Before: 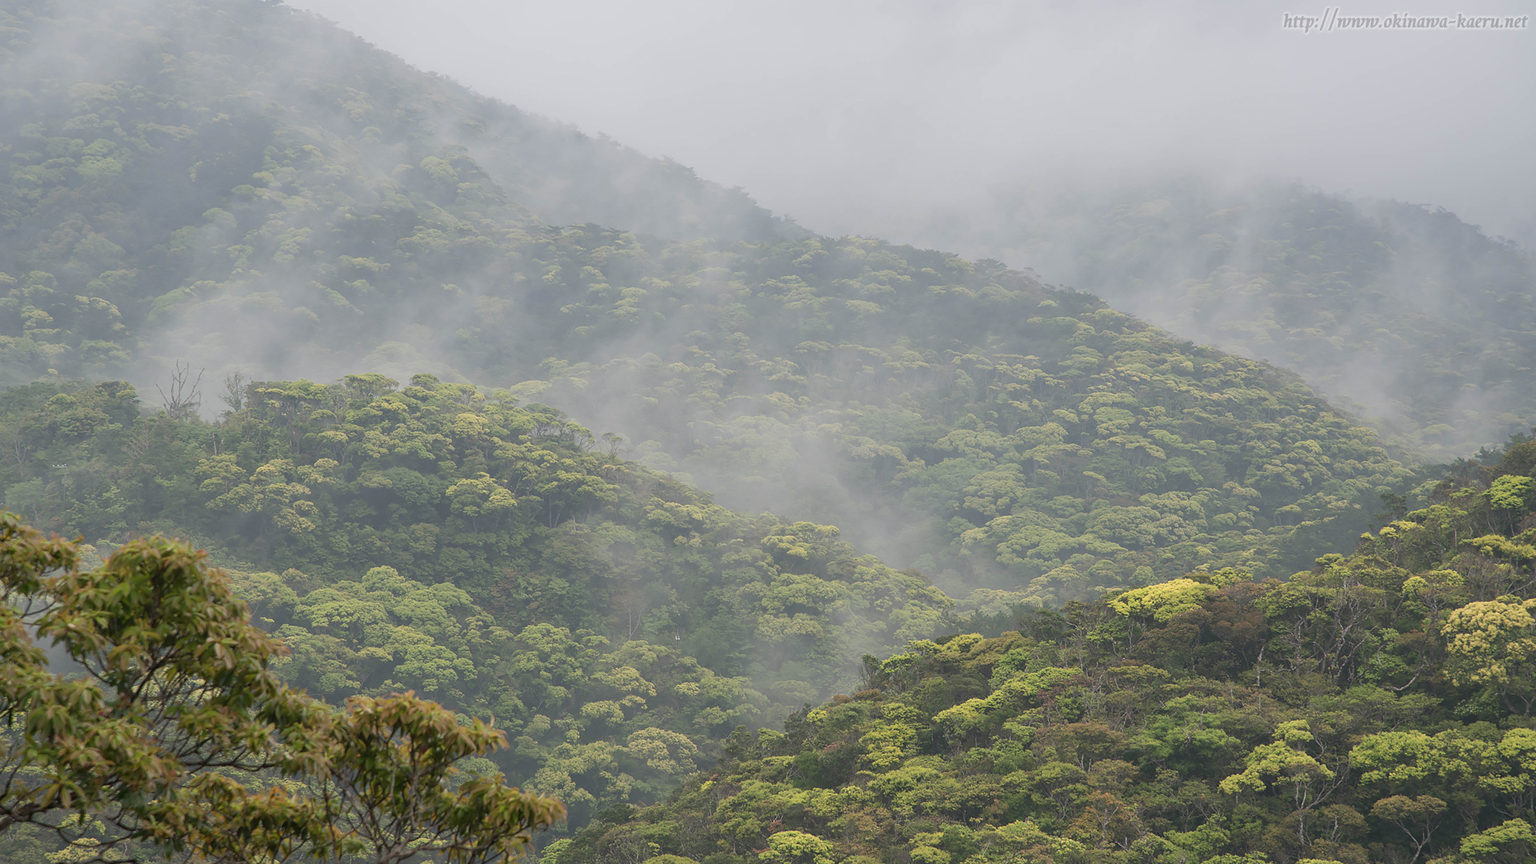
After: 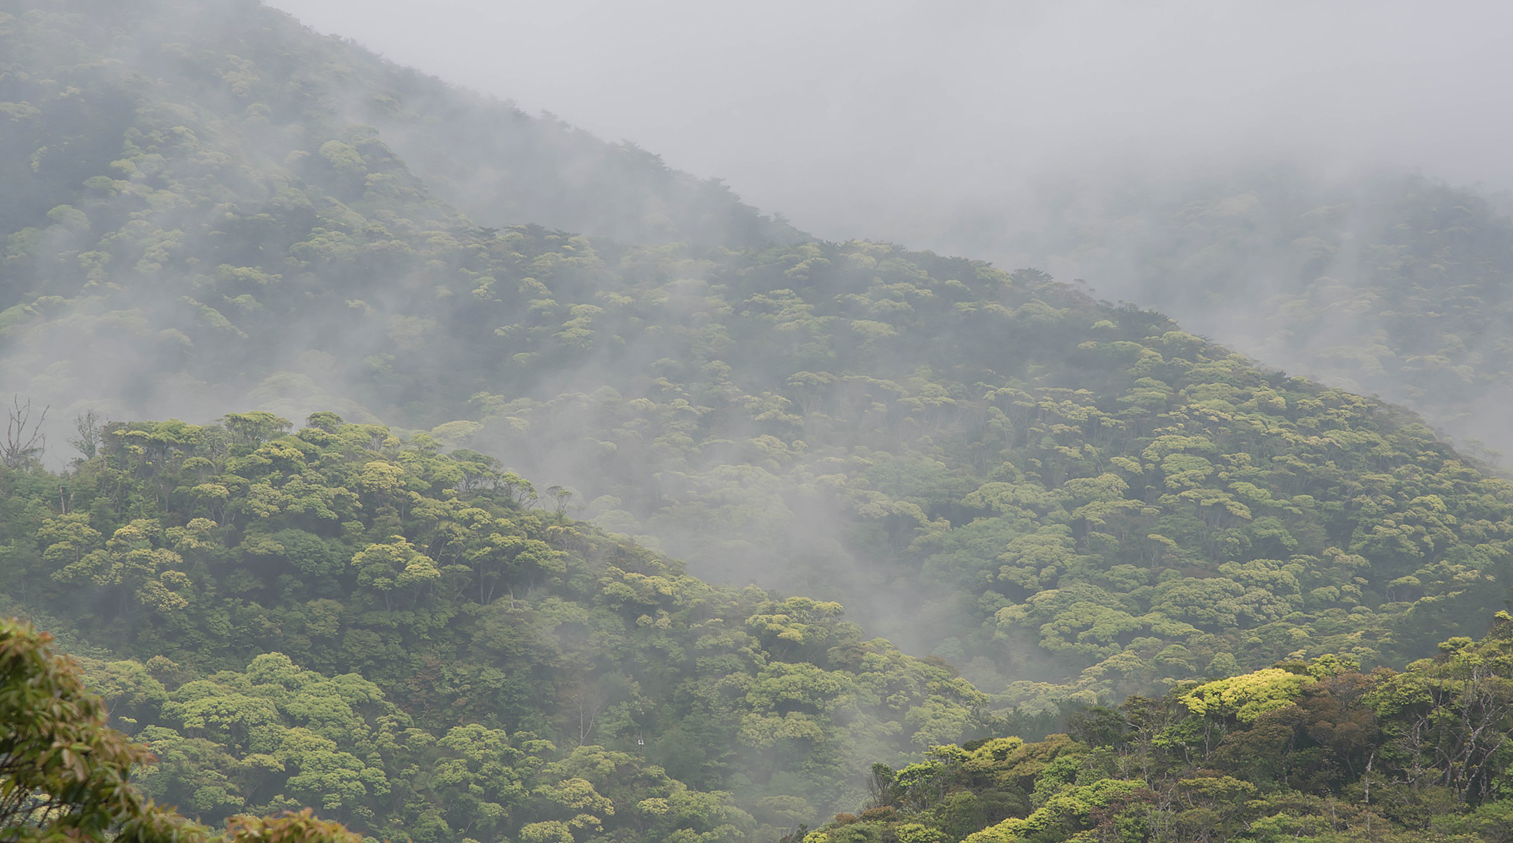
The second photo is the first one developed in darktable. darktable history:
exposure: exposure -0.048 EV, compensate highlight preservation false
crop and rotate: left 10.77%, top 5.1%, right 10.41%, bottom 16.76%
